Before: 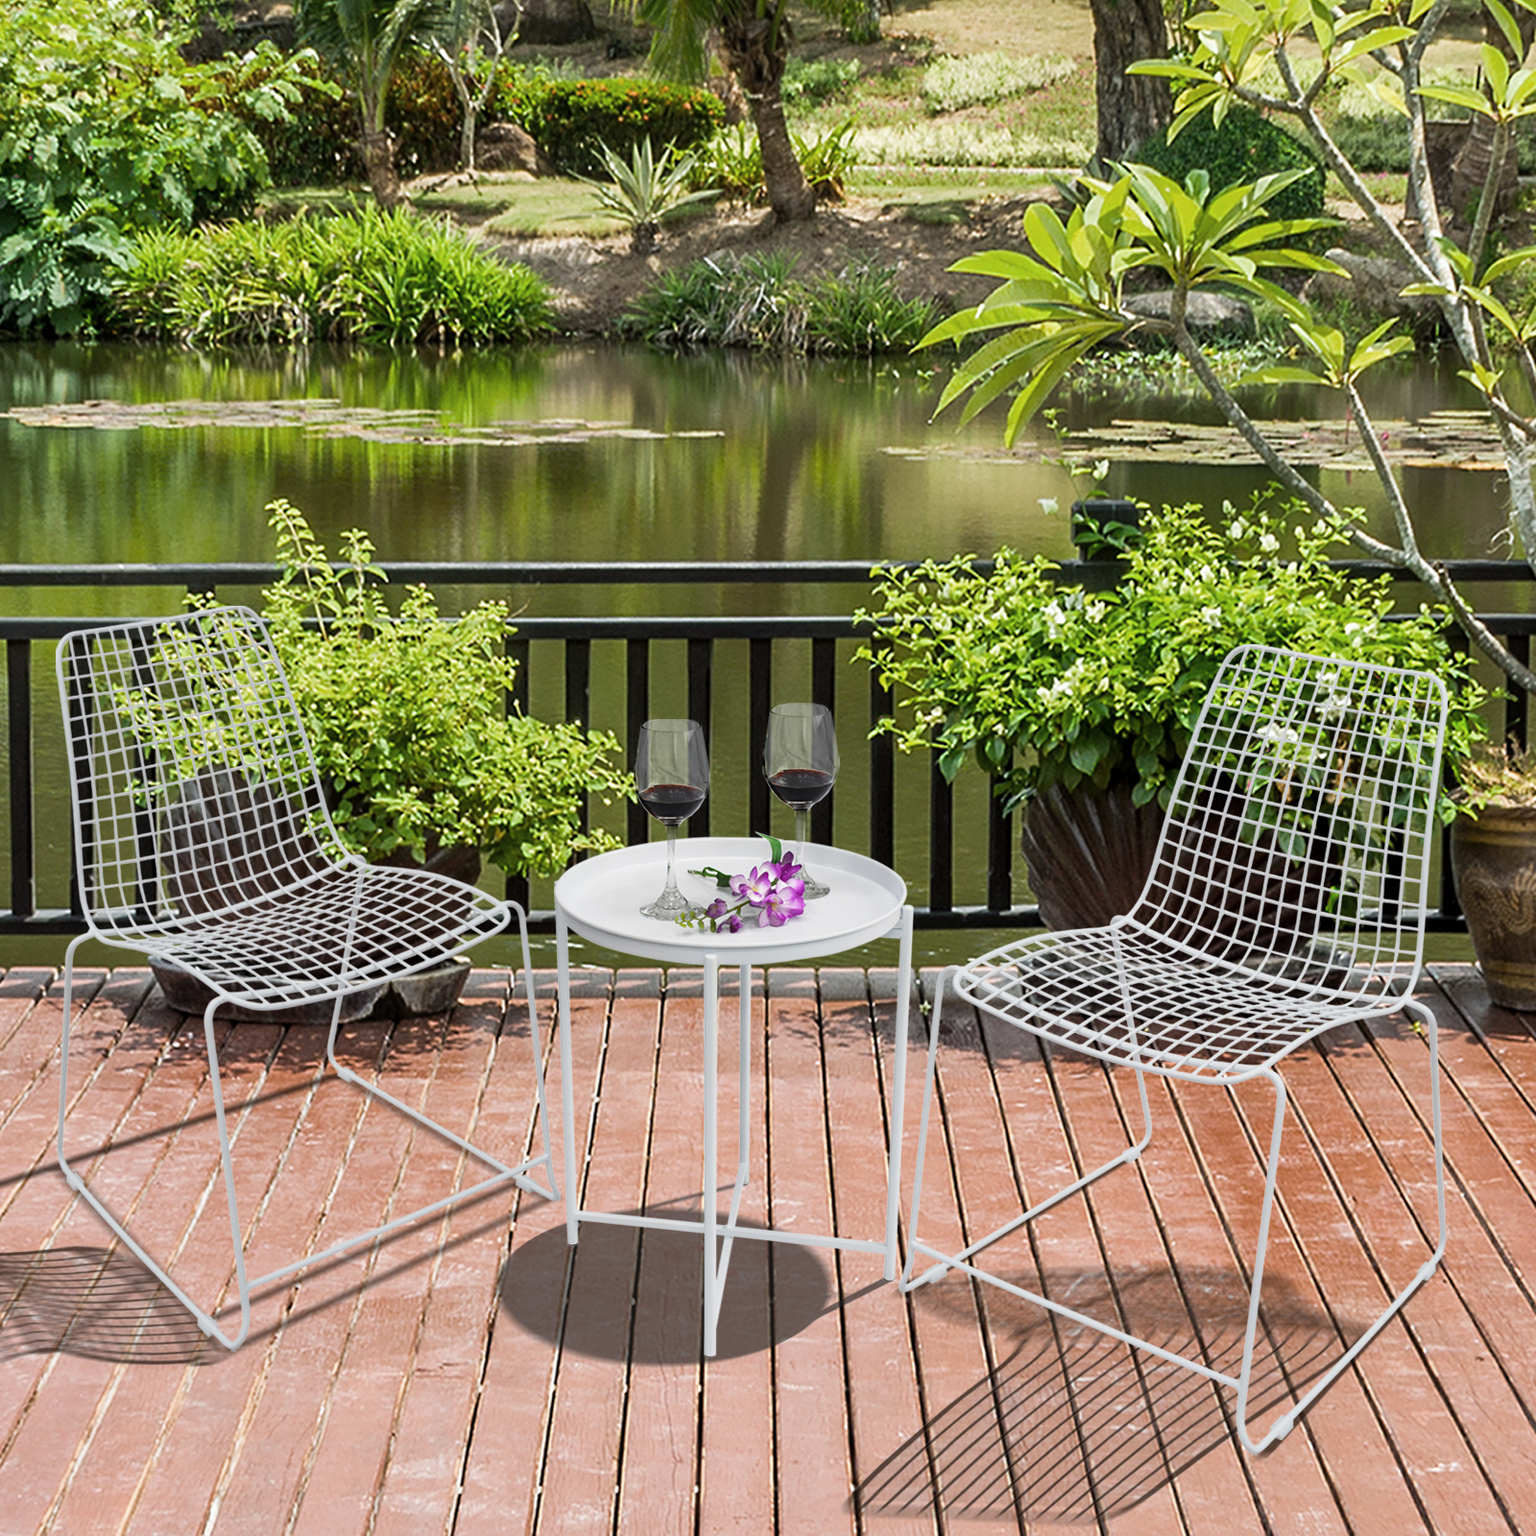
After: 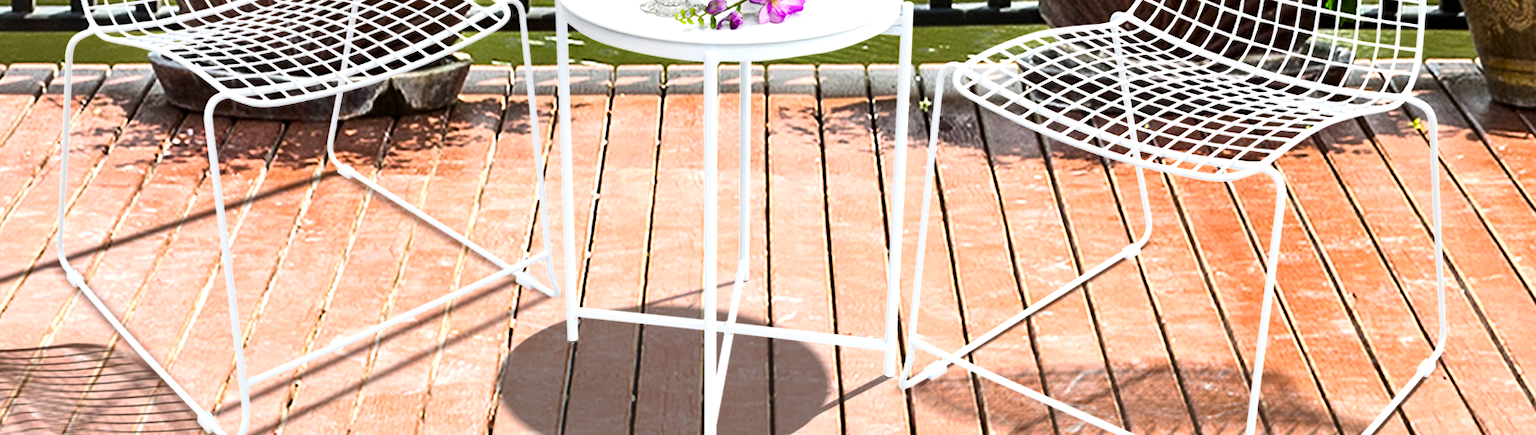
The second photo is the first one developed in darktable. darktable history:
contrast brightness saturation: contrast 0.185, saturation 0.304
exposure: black level correction 0, exposure 0.692 EV, compensate highlight preservation false
crop and rotate: top 58.818%, bottom 12.794%
